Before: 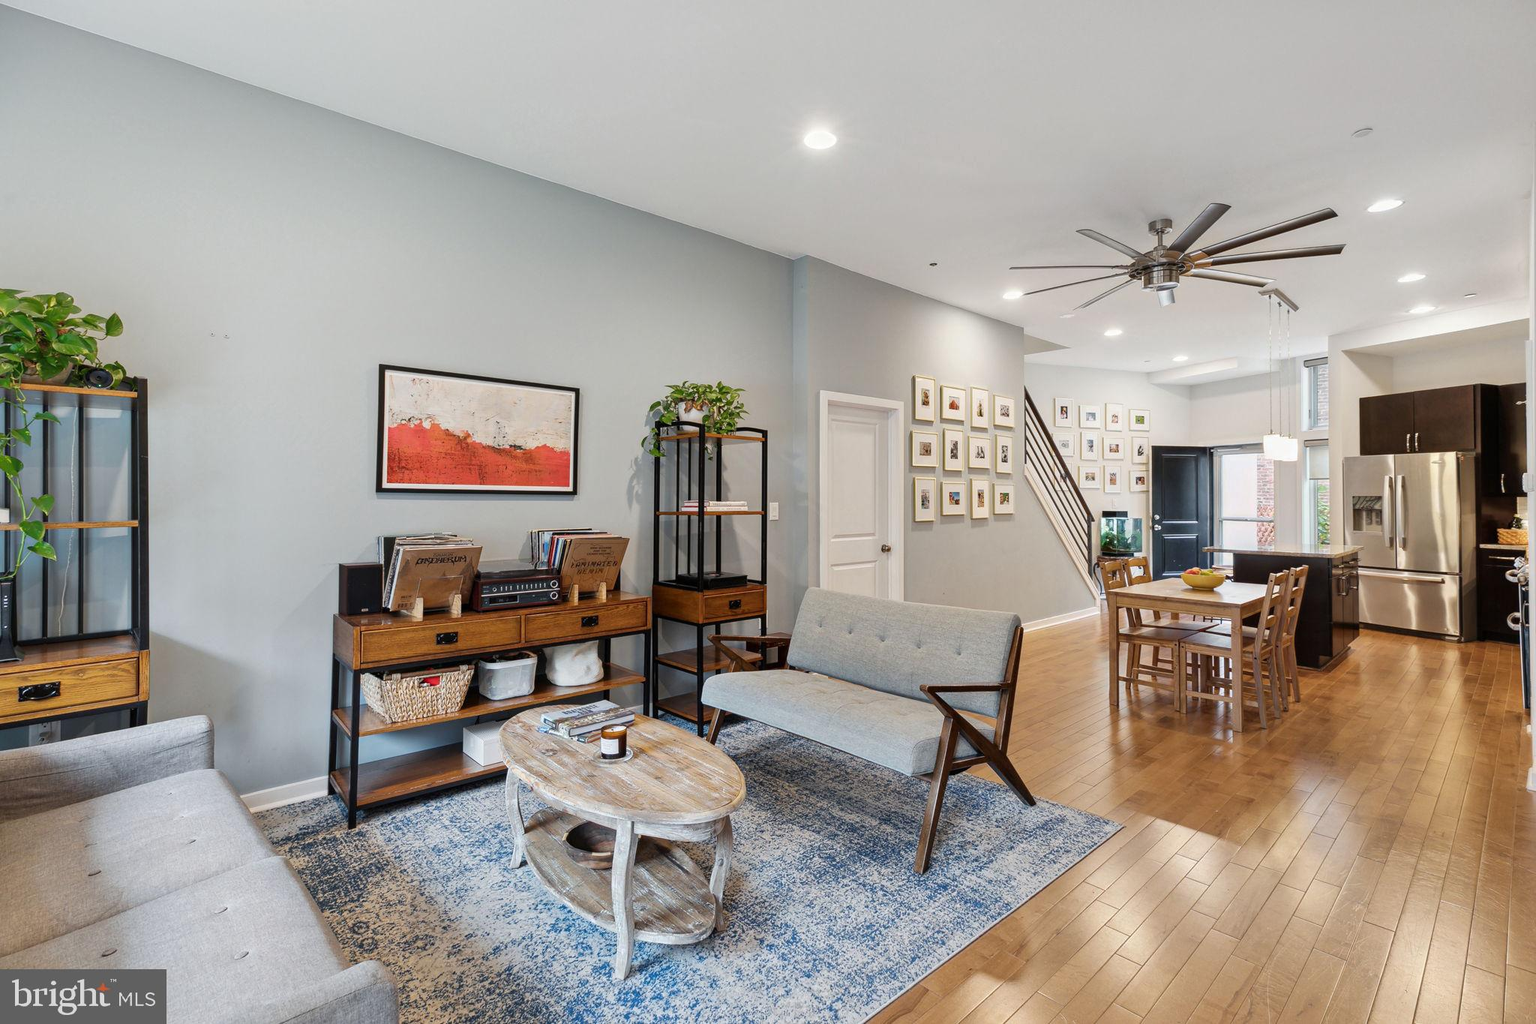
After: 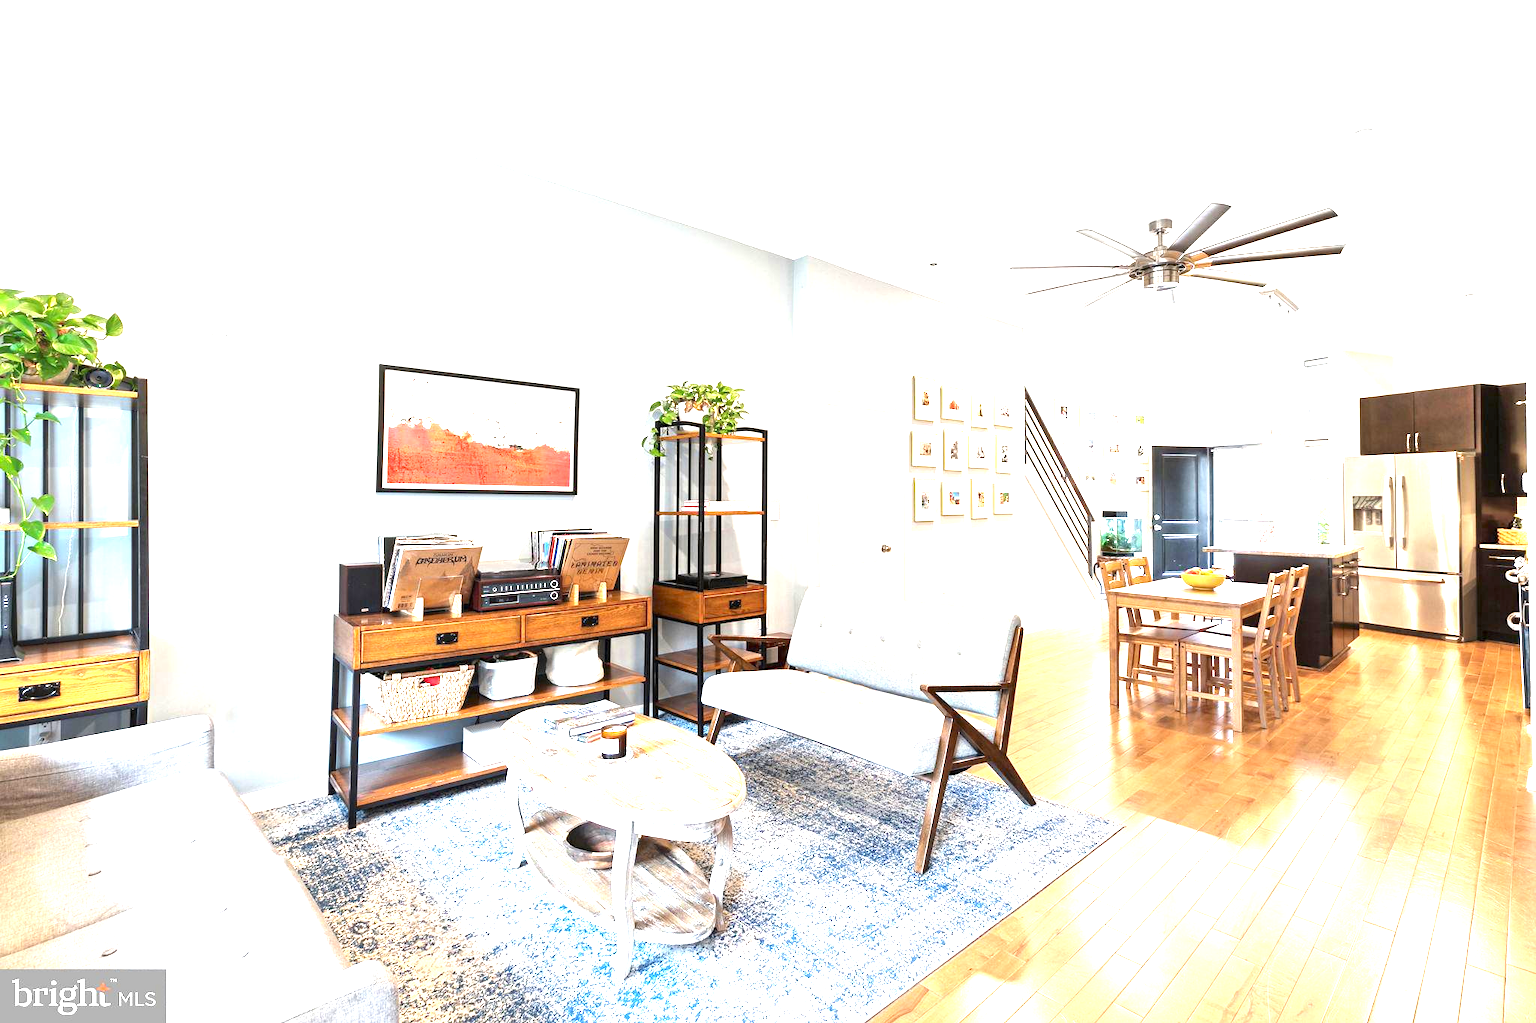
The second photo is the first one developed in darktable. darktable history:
exposure: exposure 2.009 EV, compensate highlight preservation false
